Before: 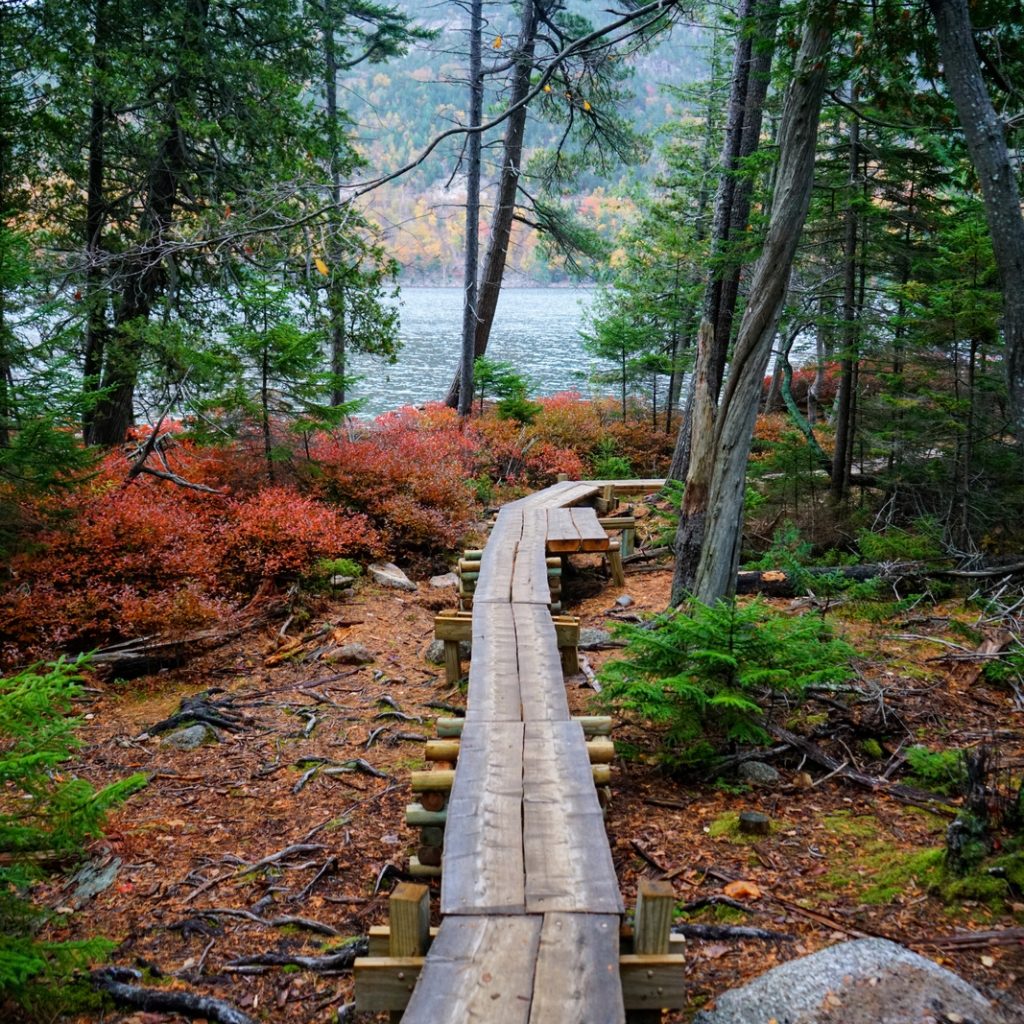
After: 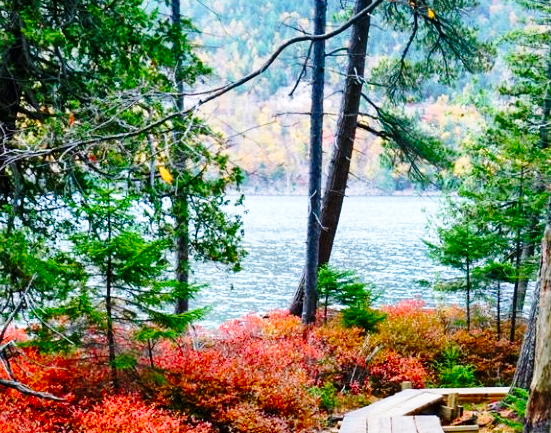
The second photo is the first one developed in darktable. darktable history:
contrast brightness saturation: contrast 0.09, saturation 0.28
crop: left 15.306%, top 9.065%, right 30.789%, bottom 48.638%
base curve: curves: ch0 [(0, 0) (0.028, 0.03) (0.121, 0.232) (0.46, 0.748) (0.859, 0.968) (1, 1)], preserve colors none
local contrast: mode bilateral grid, contrast 20, coarseness 50, detail 120%, midtone range 0.2
shadows and highlights: shadows 20.91, highlights -82.73, soften with gaussian
